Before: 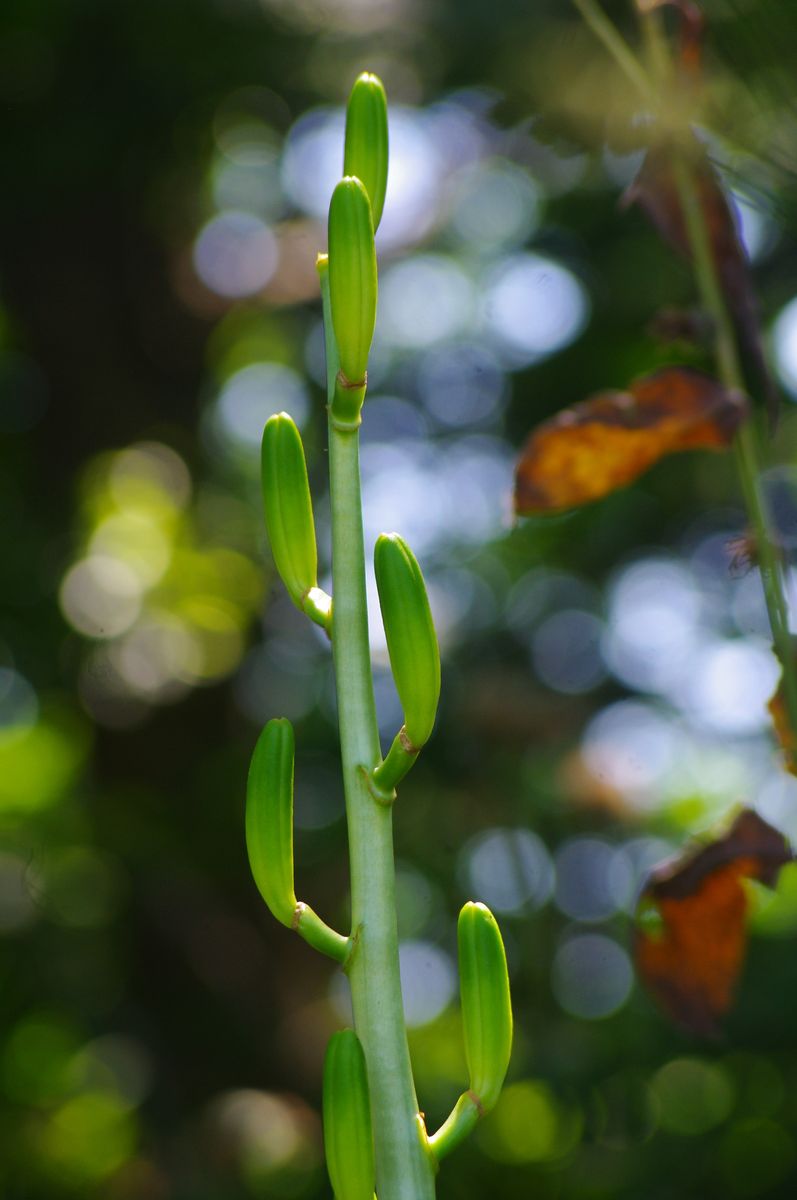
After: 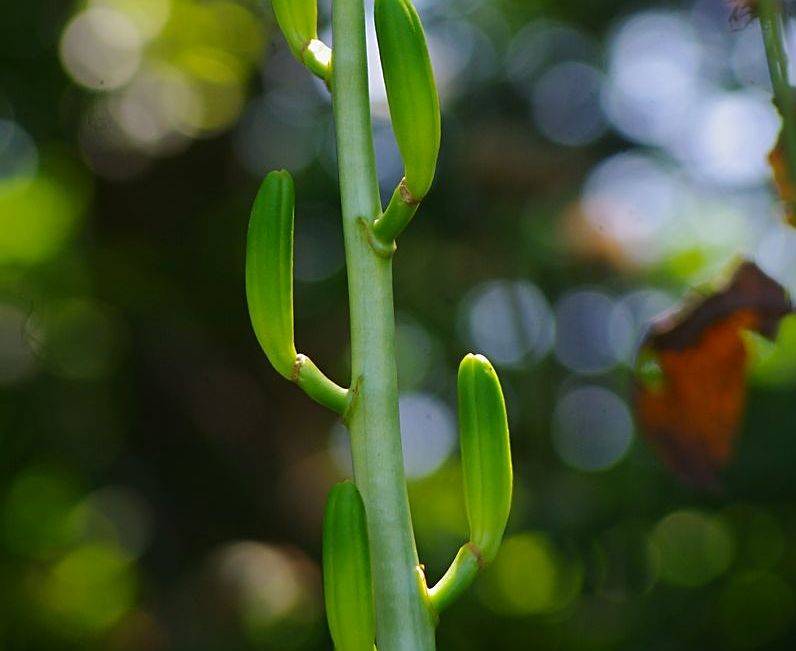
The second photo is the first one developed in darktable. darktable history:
shadows and highlights: shadows -20.13, white point adjustment -2.02, highlights -35.02
crop and rotate: top 45.746%, right 0.094%
exposure: compensate highlight preservation false
sharpen: on, module defaults
